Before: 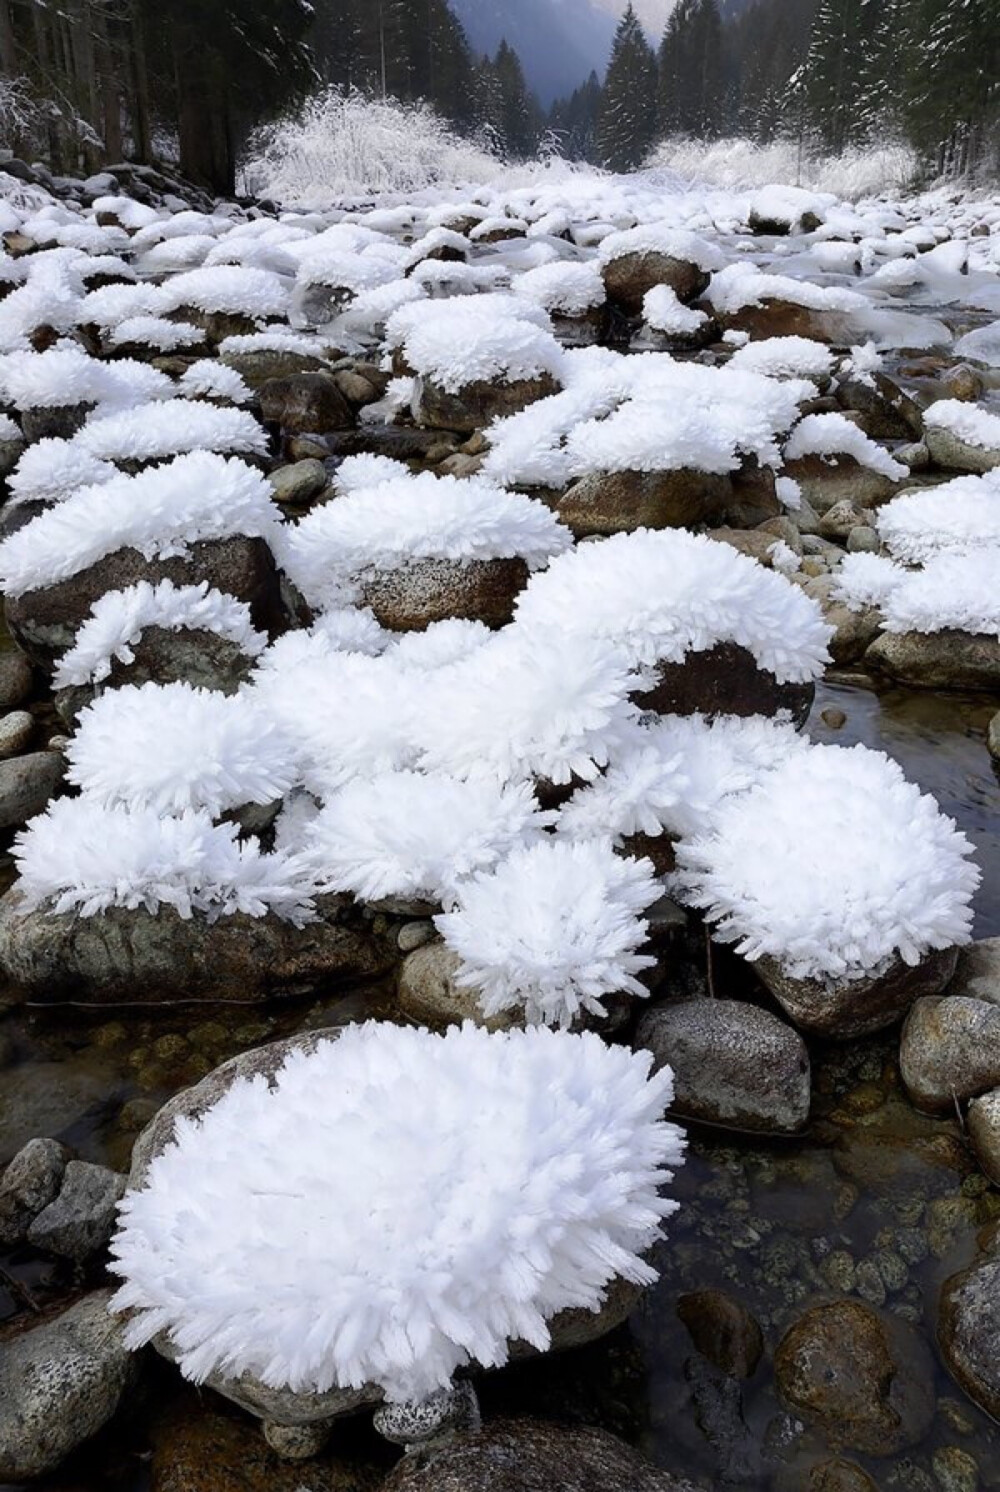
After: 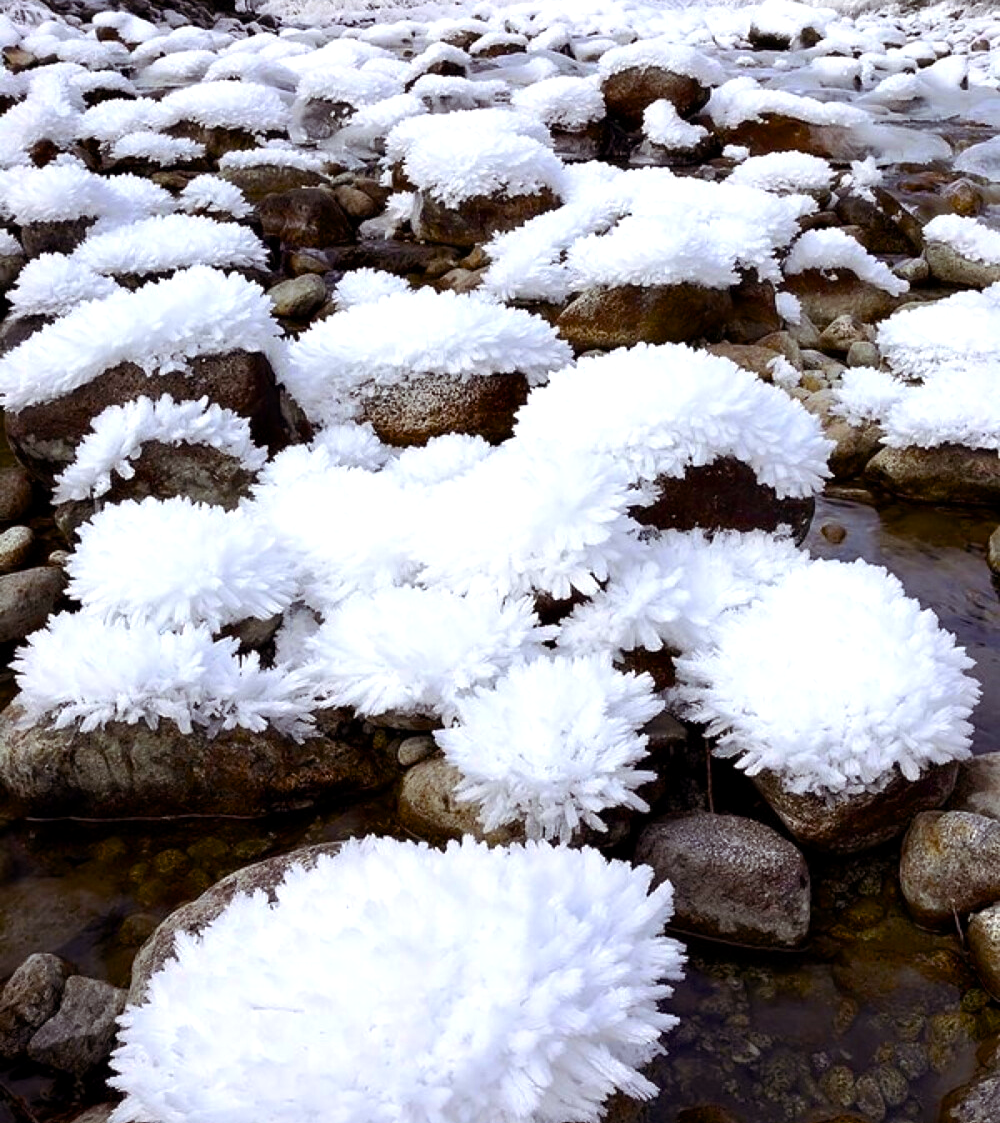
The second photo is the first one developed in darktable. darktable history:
color balance rgb: shadows lift › chroma 4.523%, shadows lift › hue 24.36°, power › hue 60.47°, perceptual saturation grading › global saturation 30.256%, perceptual brilliance grading › highlights 15.878%, perceptual brilliance grading › shadows -13.747%, global vibrance 7.23%, saturation formula JzAzBz (2021)
exposure: black level correction 0.001, exposure 0.017 EV, compensate highlight preservation false
crop and rotate: top 12.411%, bottom 12.269%
